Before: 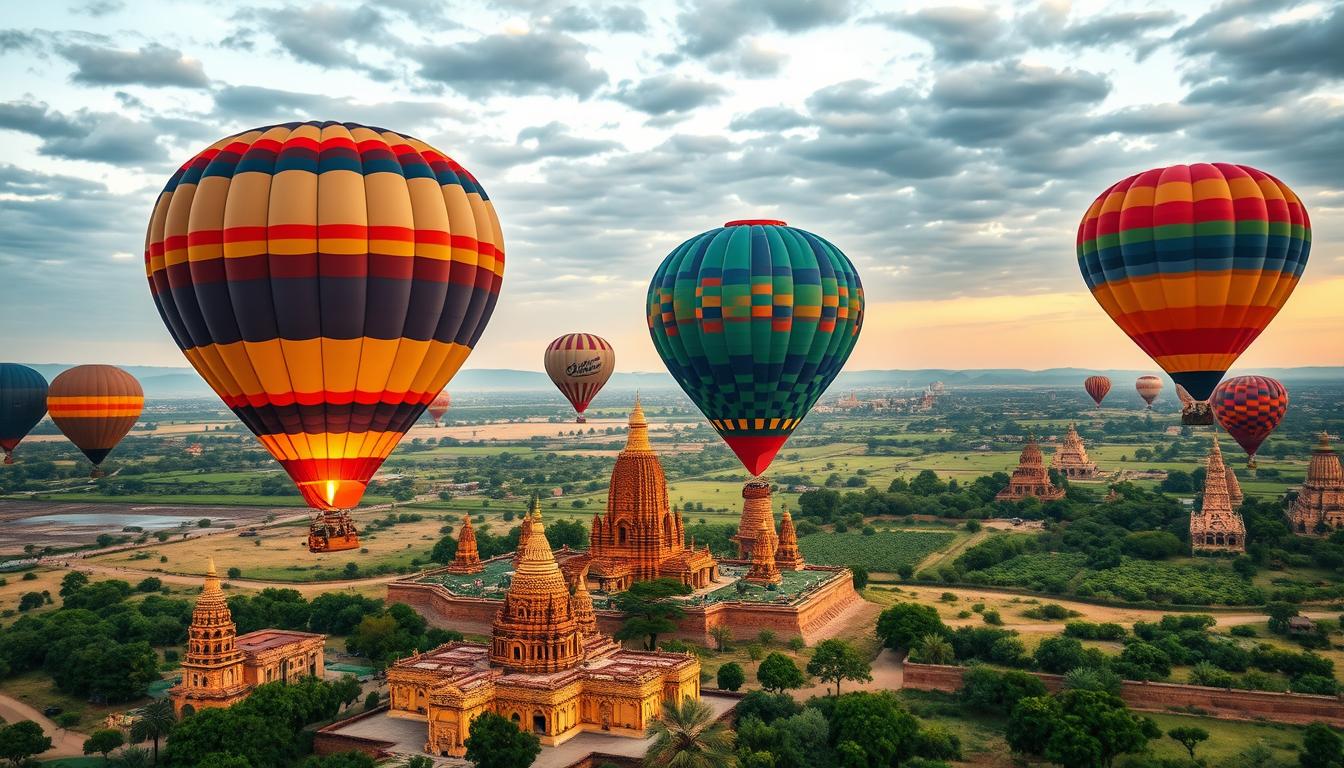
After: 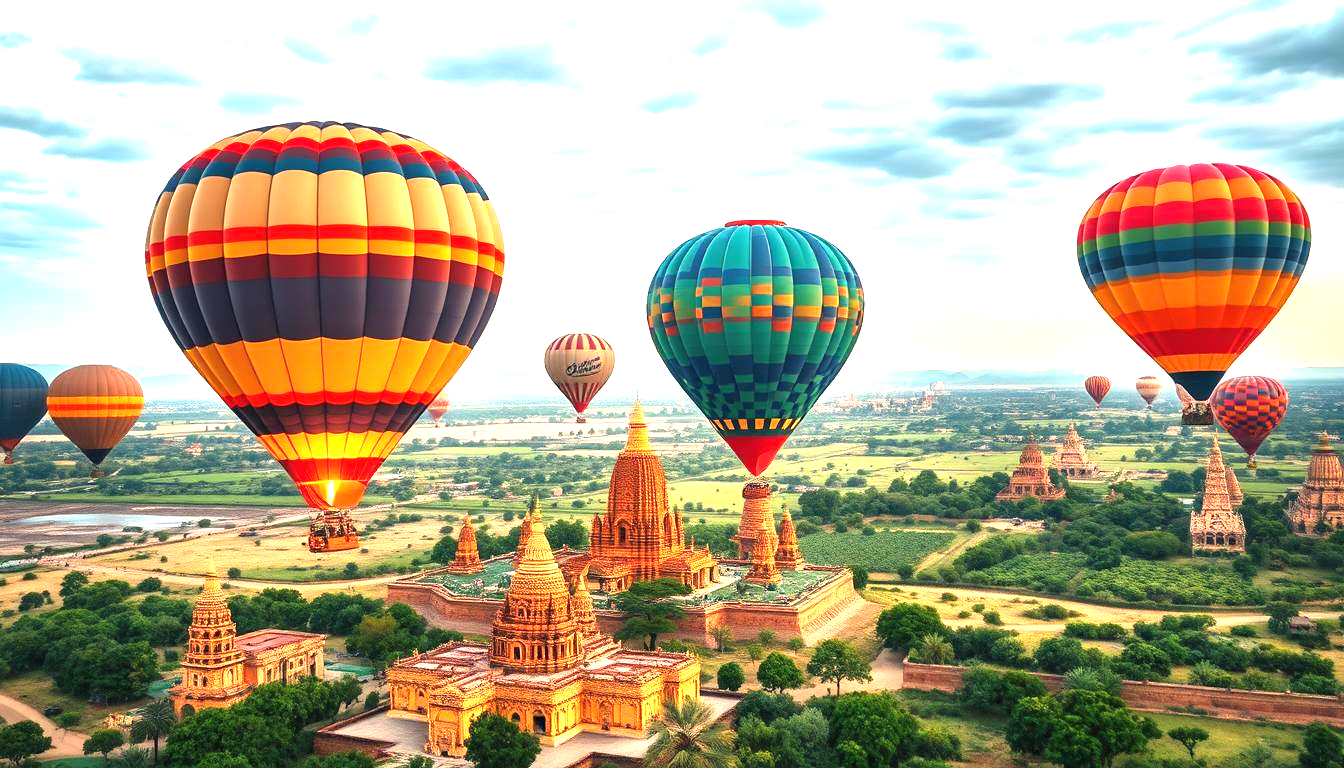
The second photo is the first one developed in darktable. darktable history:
exposure: black level correction 0, exposure 1.481 EV, compensate highlight preservation false
